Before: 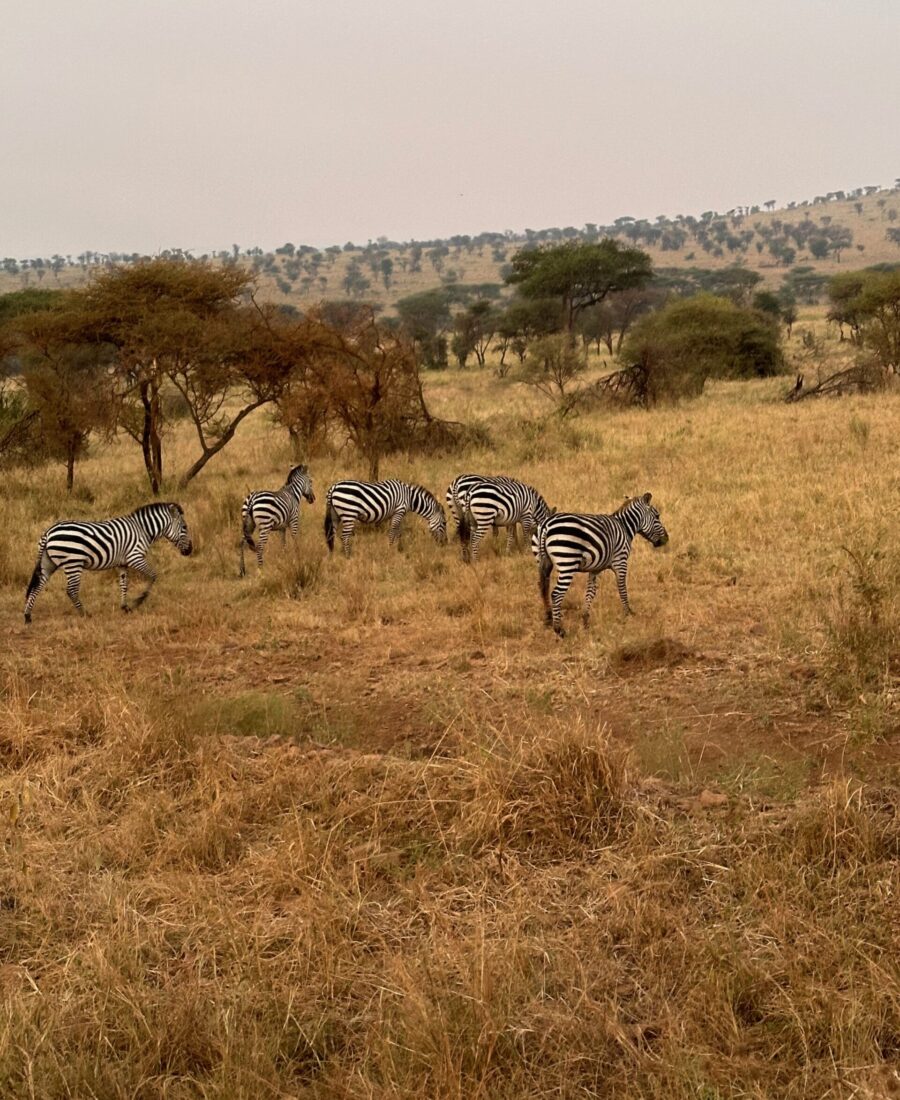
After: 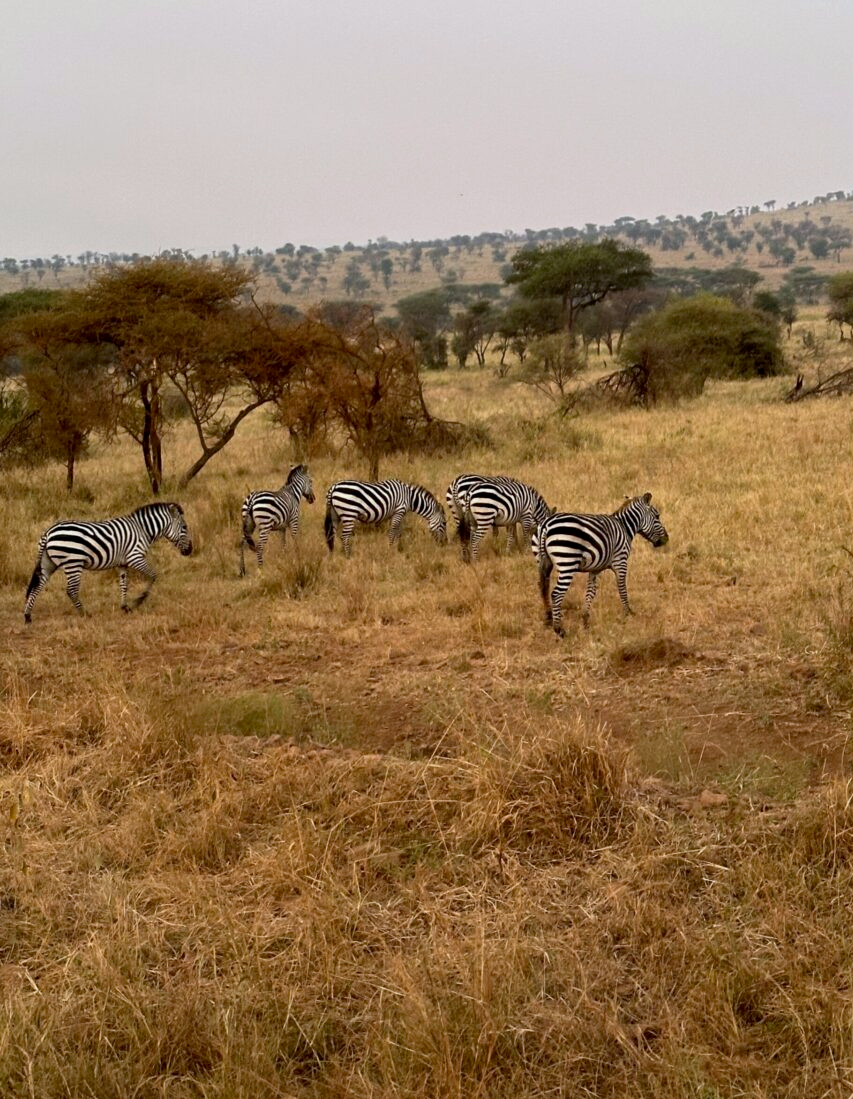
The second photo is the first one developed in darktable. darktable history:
crop and rotate: right 5.167%
white balance: red 0.974, blue 1.044
